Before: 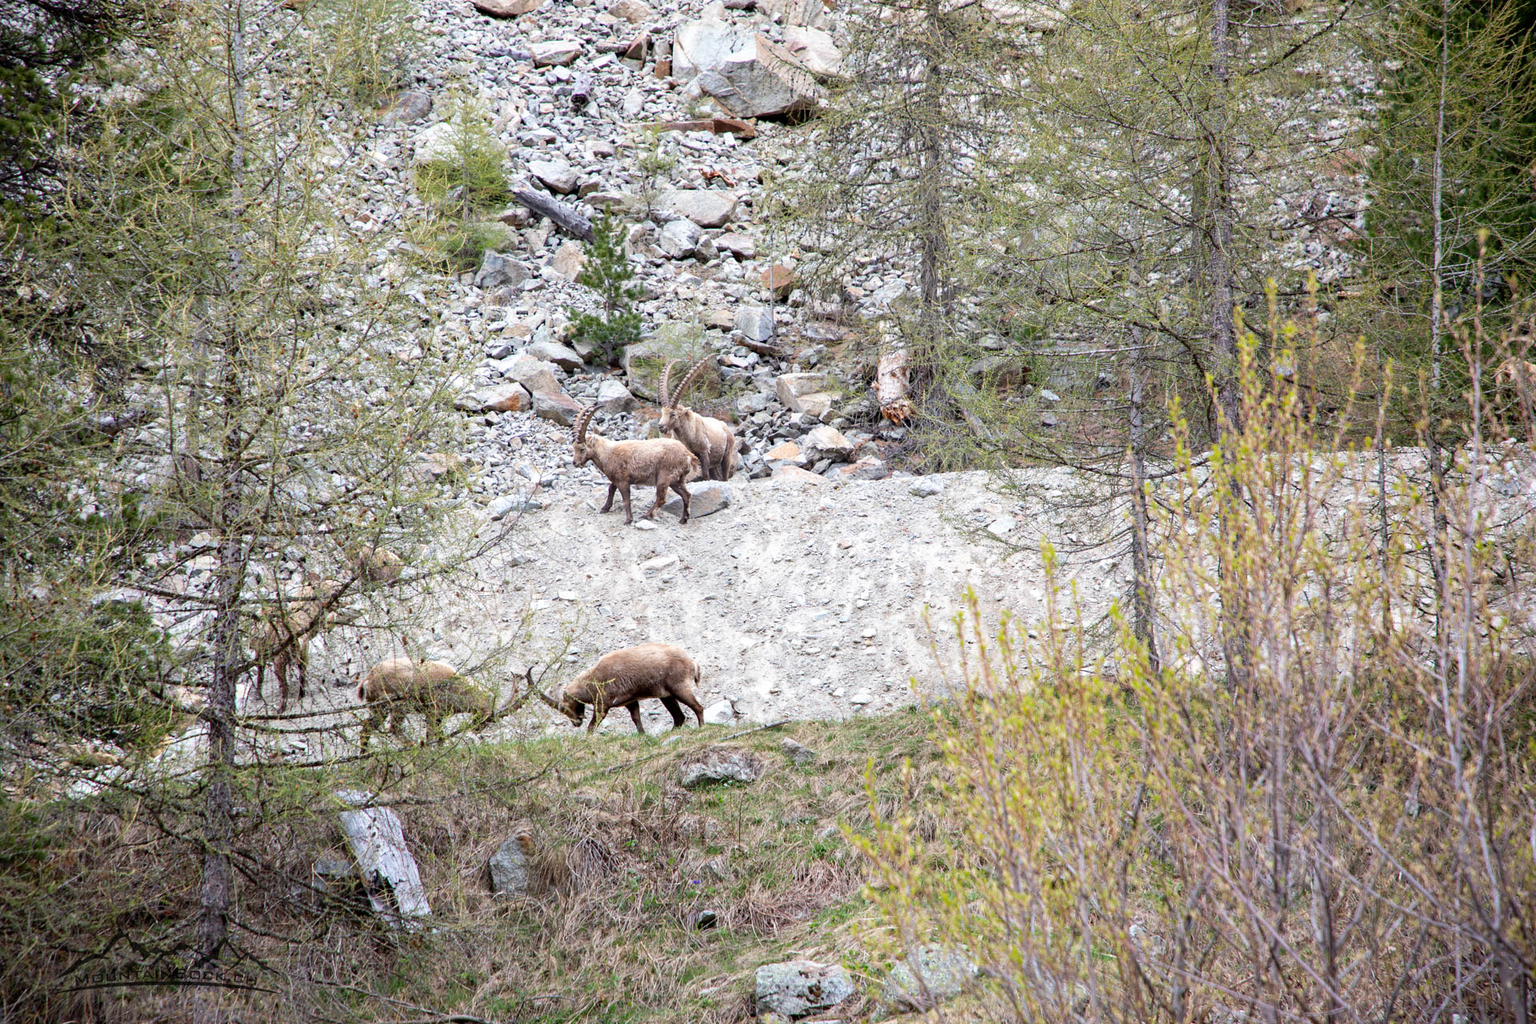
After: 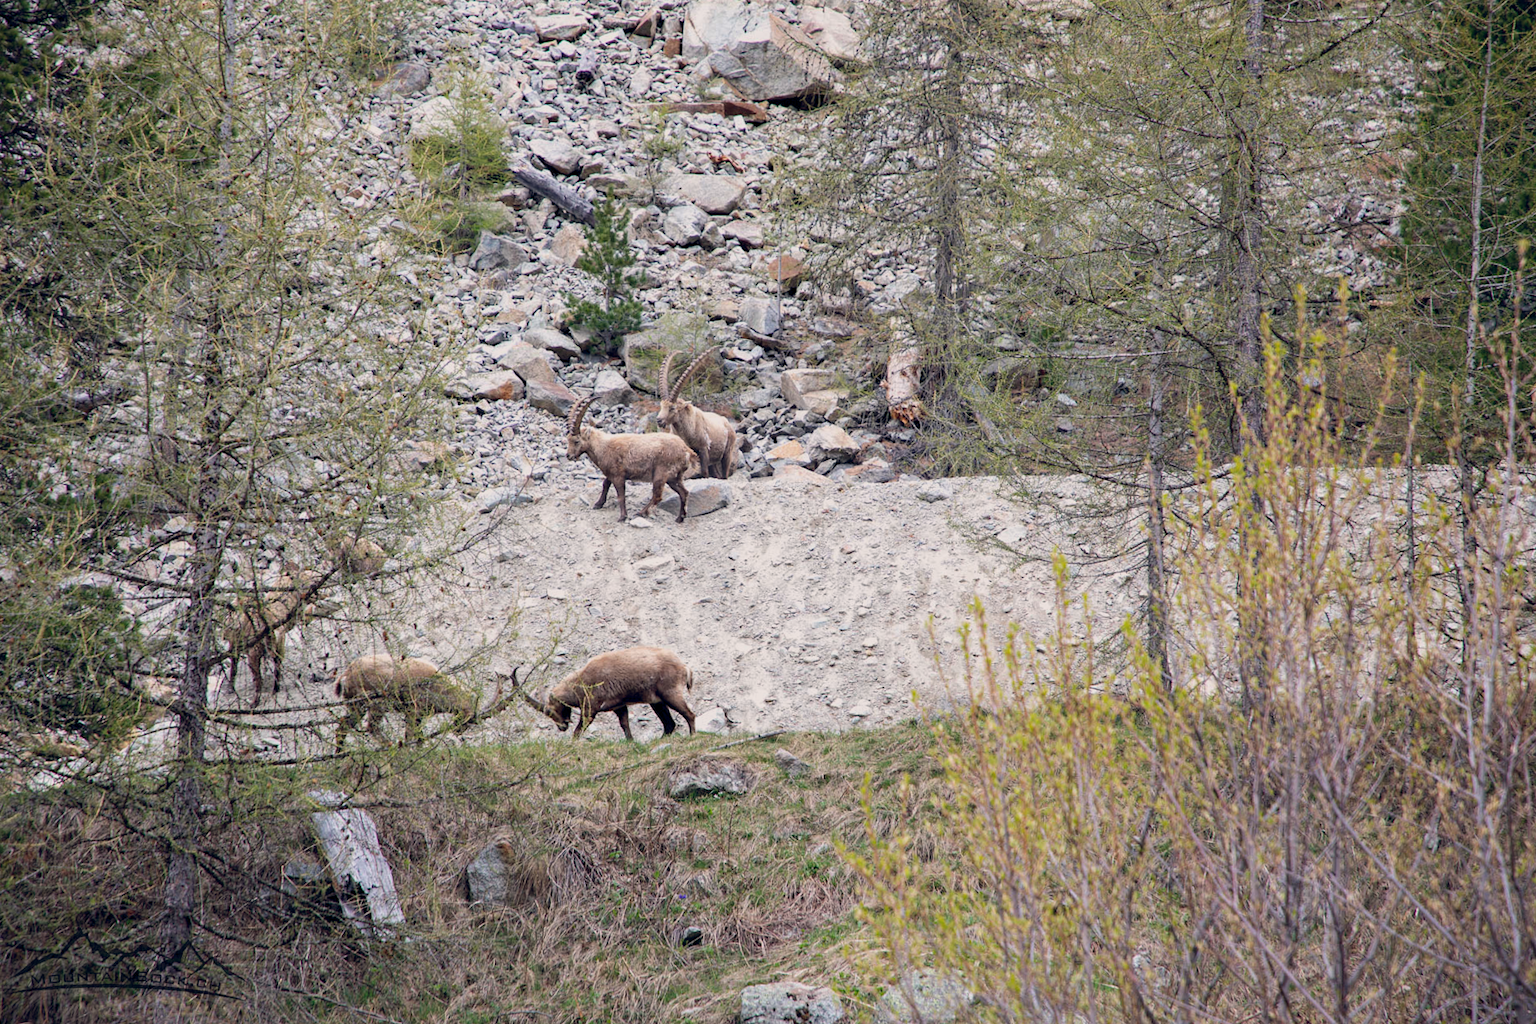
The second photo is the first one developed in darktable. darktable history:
crop and rotate: angle -1.69°
color balance rgb: shadows lift › hue 87.51°, highlights gain › chroma 1.62%, highlights gain › hue 55.1°, global offset › chroma 0.1%, global offset › hue 253.66°, linear chroma grading › global chroma 0.5%
exposure: exposure -0.36 EV, compensate highlight preservation false
